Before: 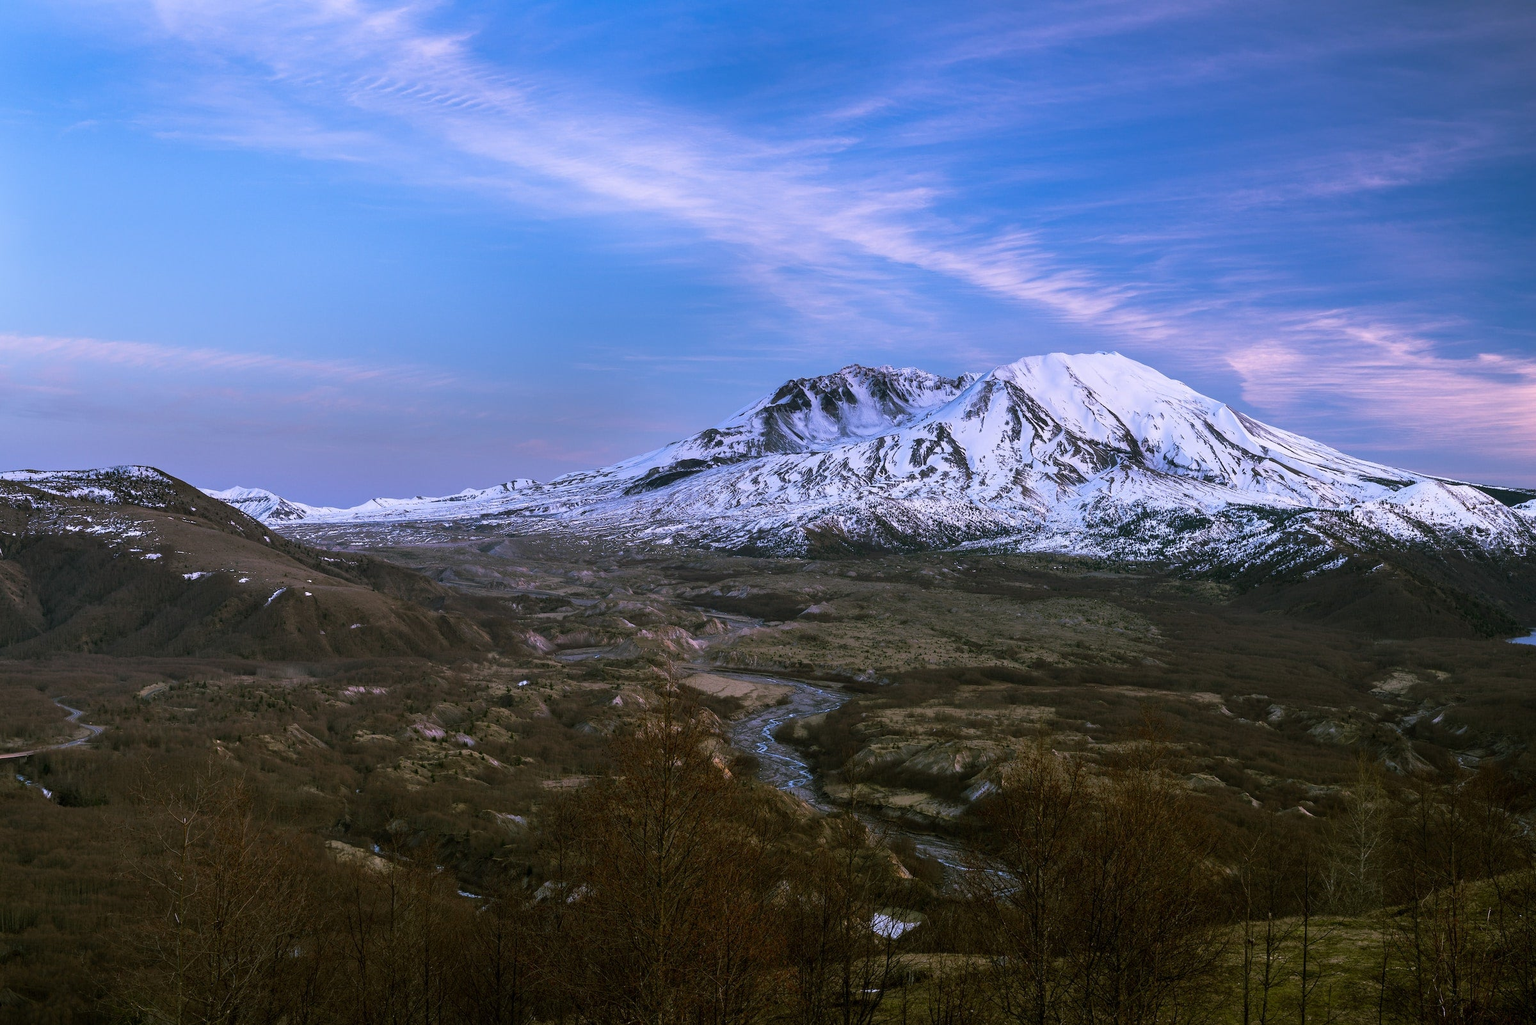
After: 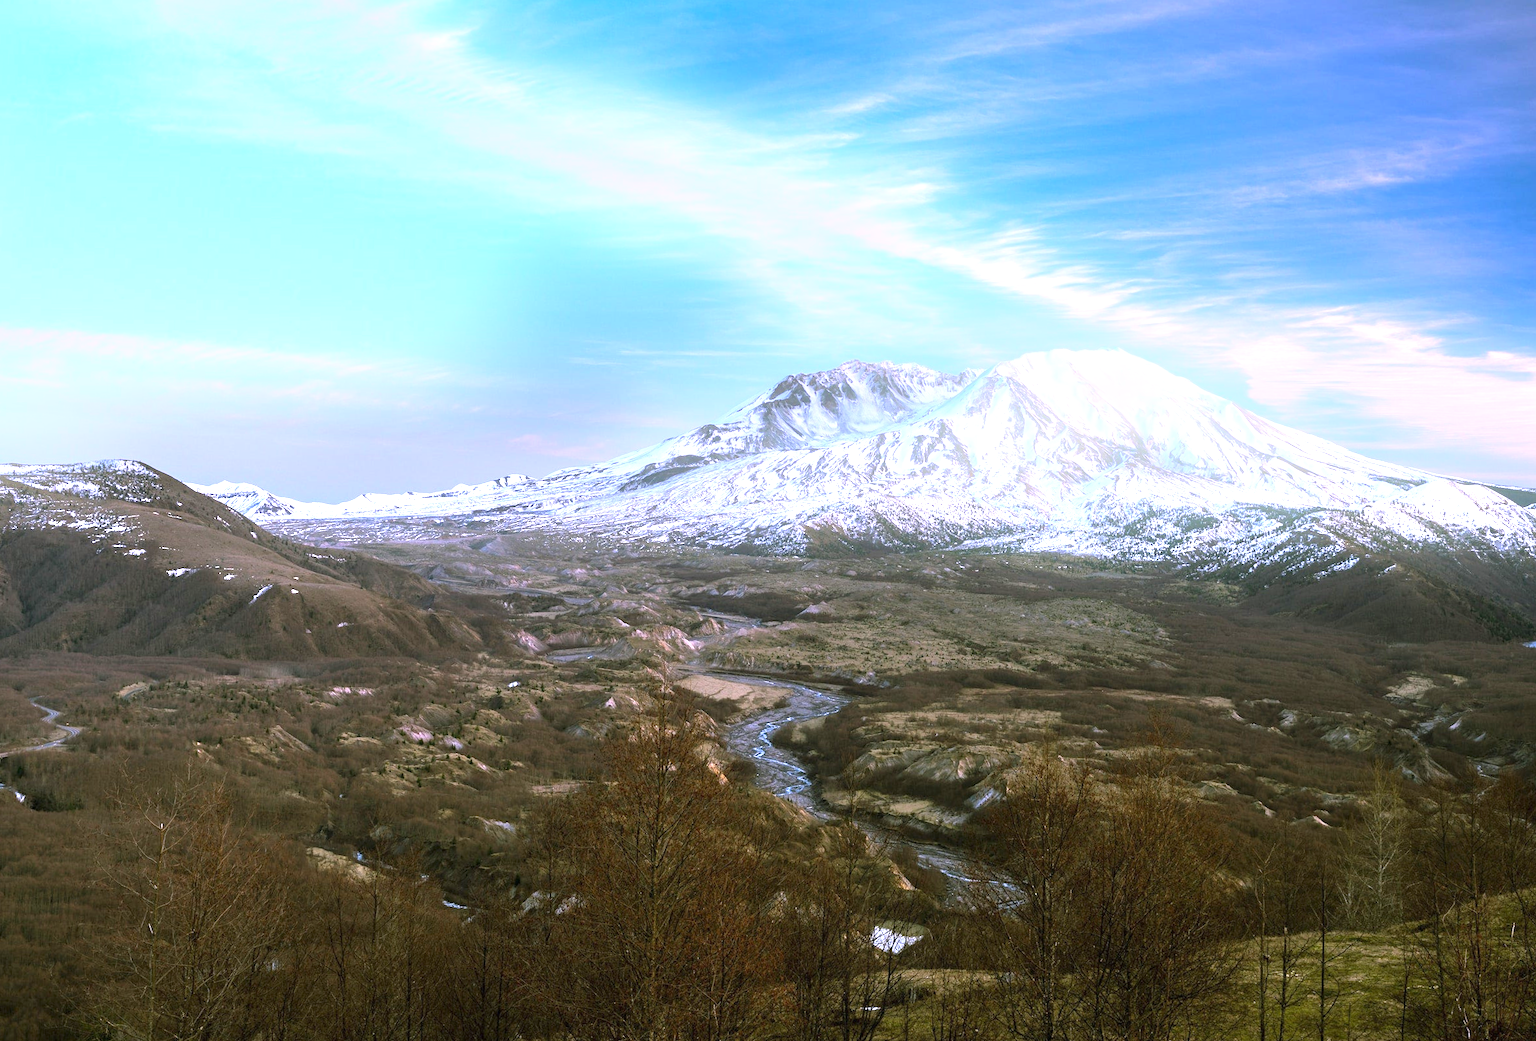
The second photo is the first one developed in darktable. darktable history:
rotate and perspective: rotation 0.226°, lens shift (vertical) -0.042, crop left 0.023, crop right 0.982, crop top 0.006, crop bottom 0.994
exposure: black level correction 0, exposure 1.4 EV, compensate highlight preservation false
tone equalizer: on, module defaults
bloom: size 15%, threshold 97%, strength 7%
